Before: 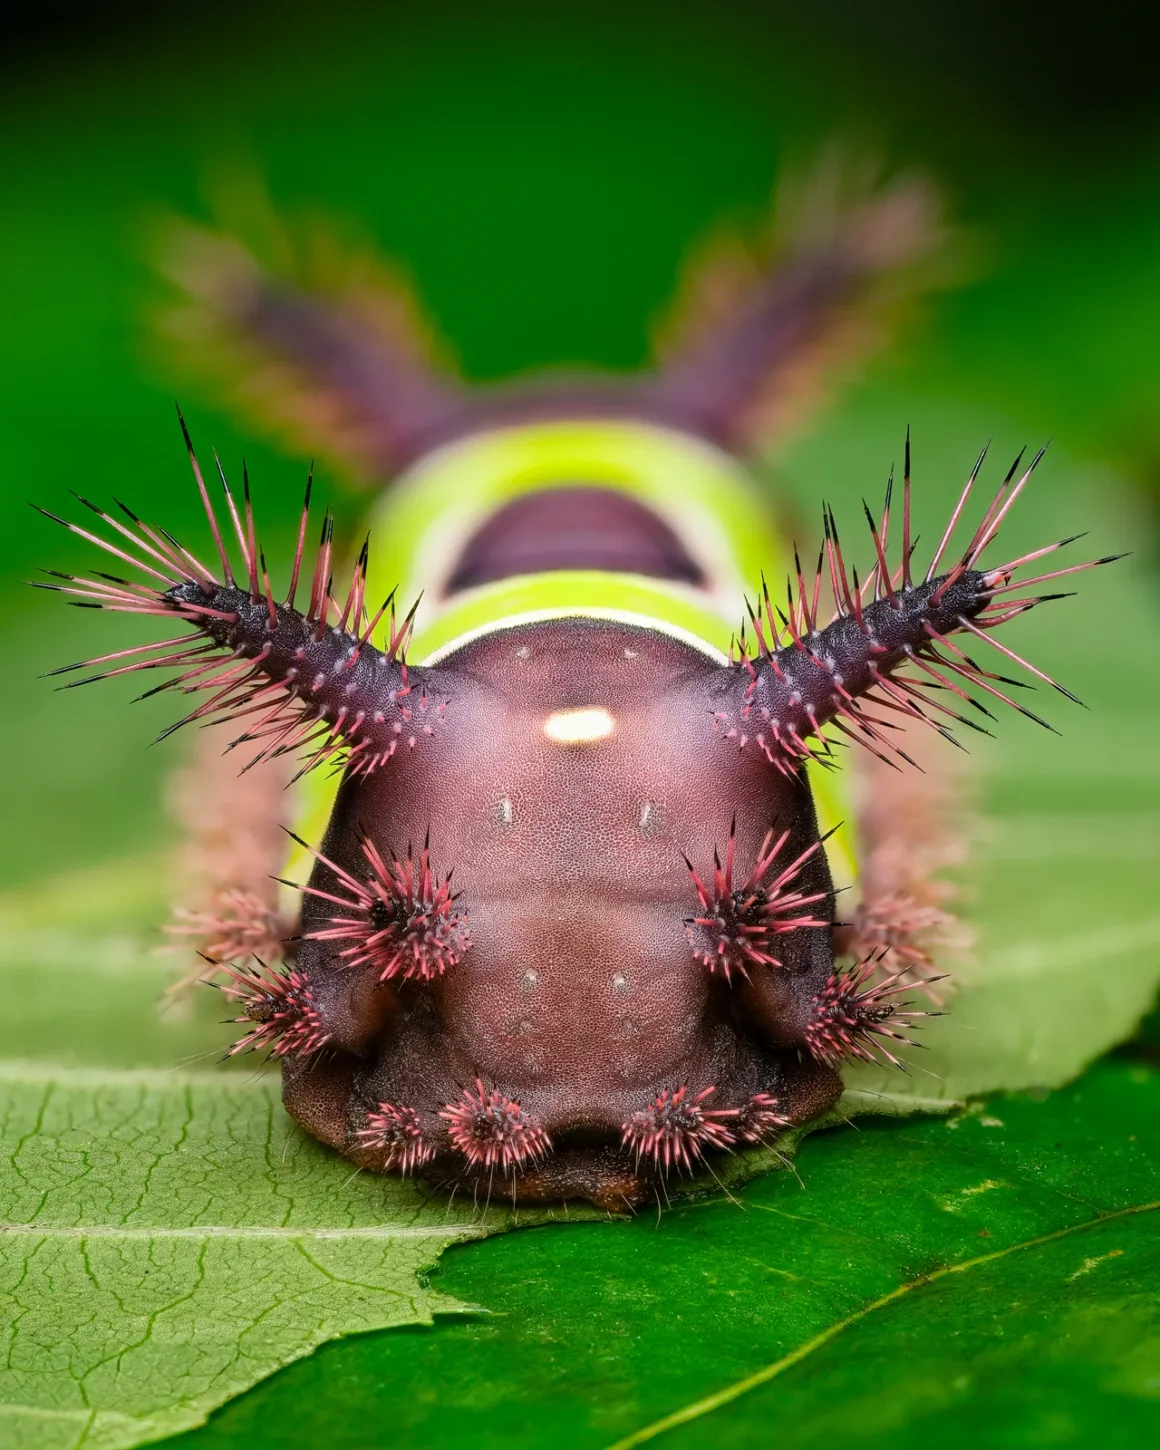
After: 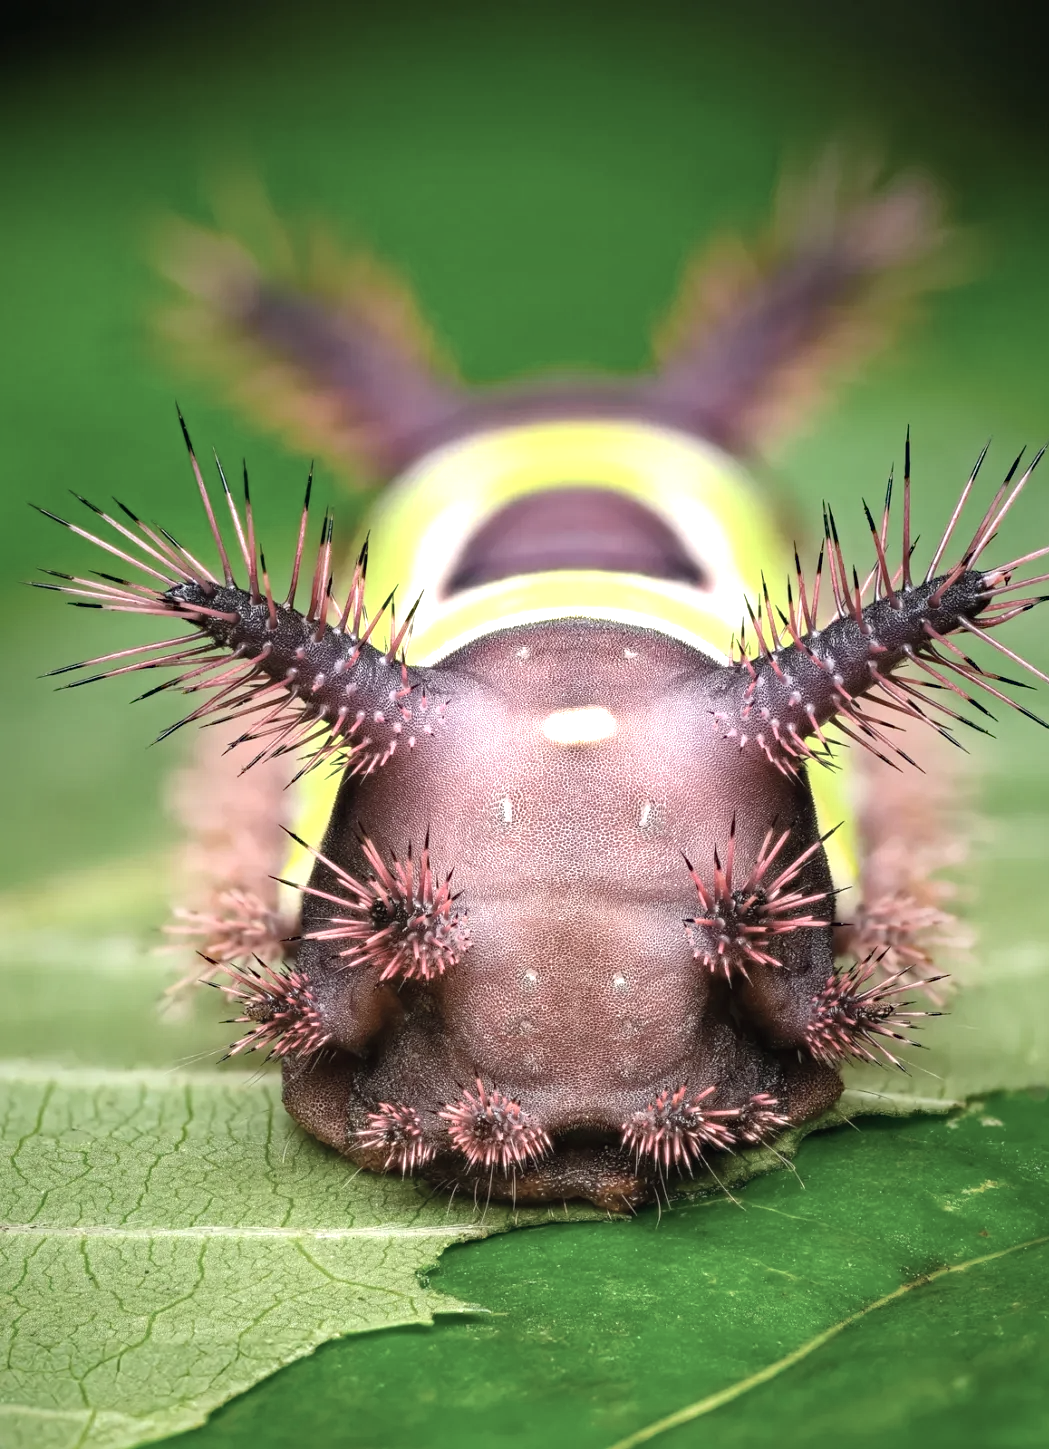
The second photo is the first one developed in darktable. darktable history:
exposure: black level correction 0, exposure 1.029 EV, compensate highlight preservation false
contrast brightness saturation: contrast -0.044, saturation -0.41
vignetting: fall-off start 18.95%, fall-off radius 136.88%, saturation 0.035, width/height ratio 0.625, shape 0.596
crop: right 9.509%, bottom 0.043%
haze removal: compatibility mode true, adaptive false
